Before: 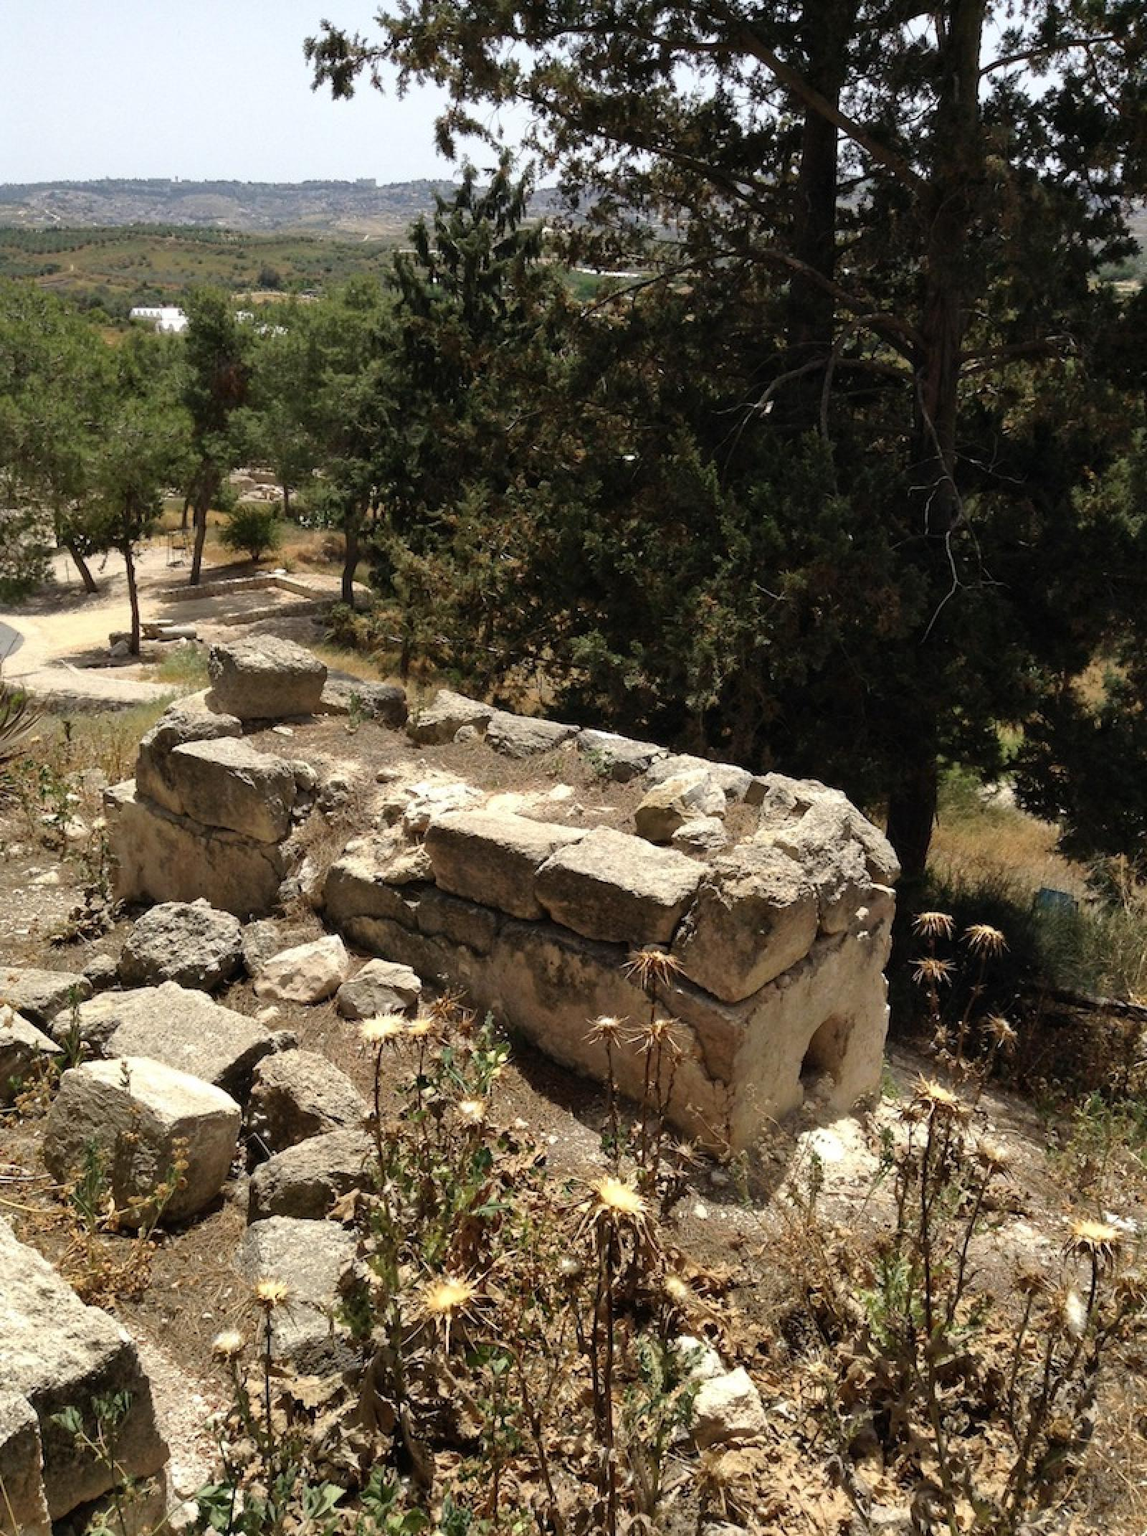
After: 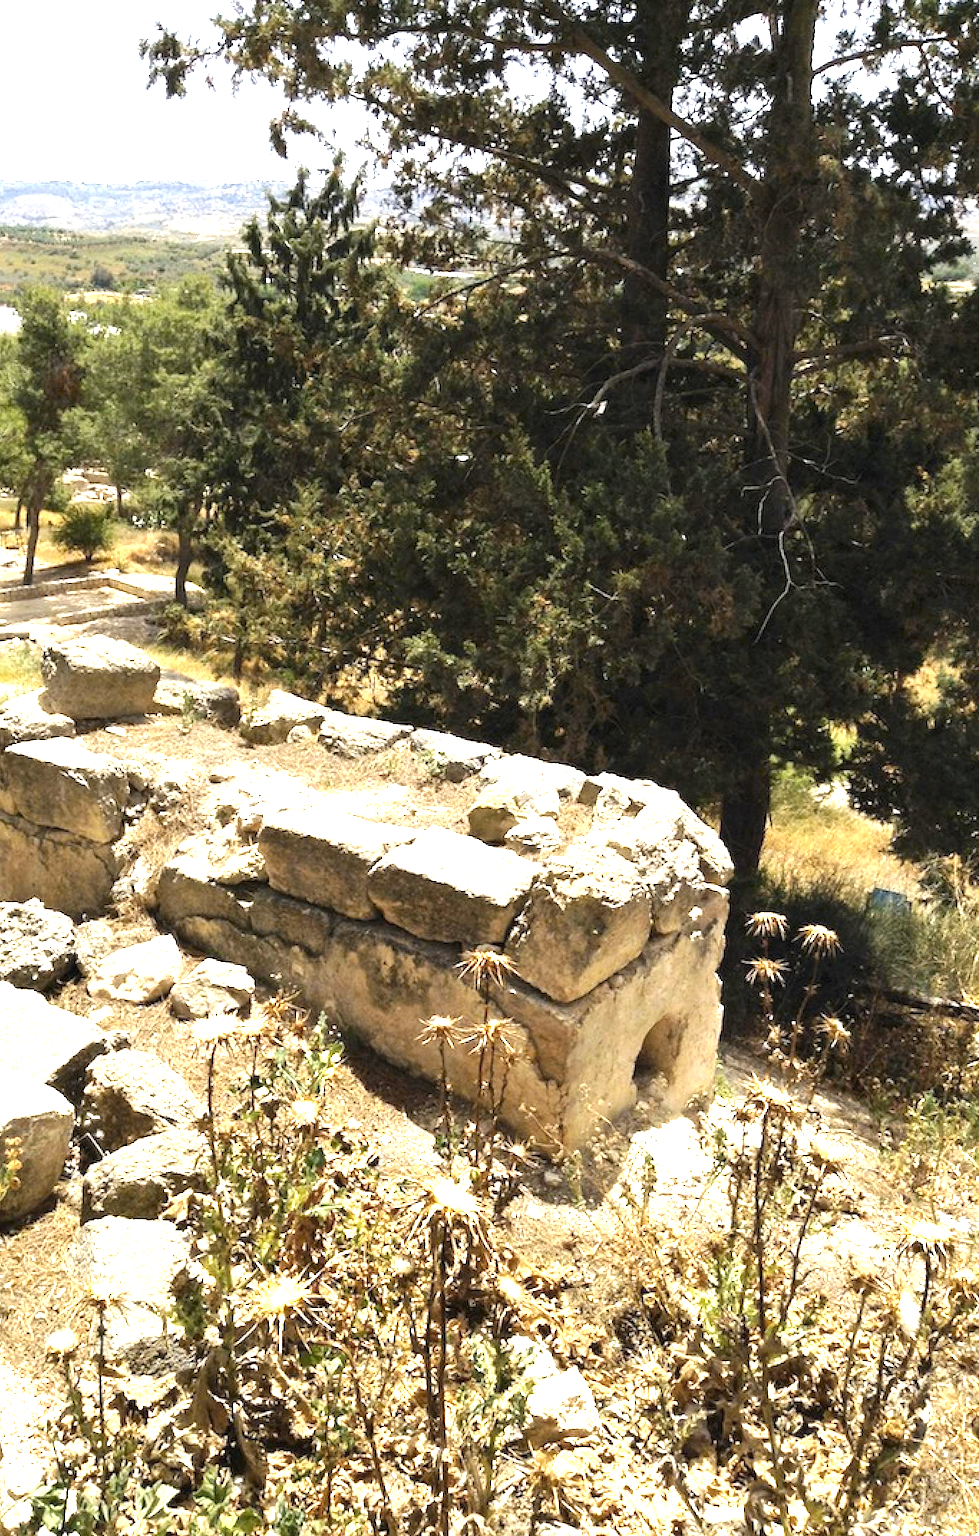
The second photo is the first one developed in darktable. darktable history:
exposure: black level correction 0, exposure 1.741 EV, compensate exposure bias true, compensate highlight preservation false
crop and rotate: left 14.584%
color contrast: green-magenta contrast 0.8, blue-yellow contrast 1.1, unbound 0
